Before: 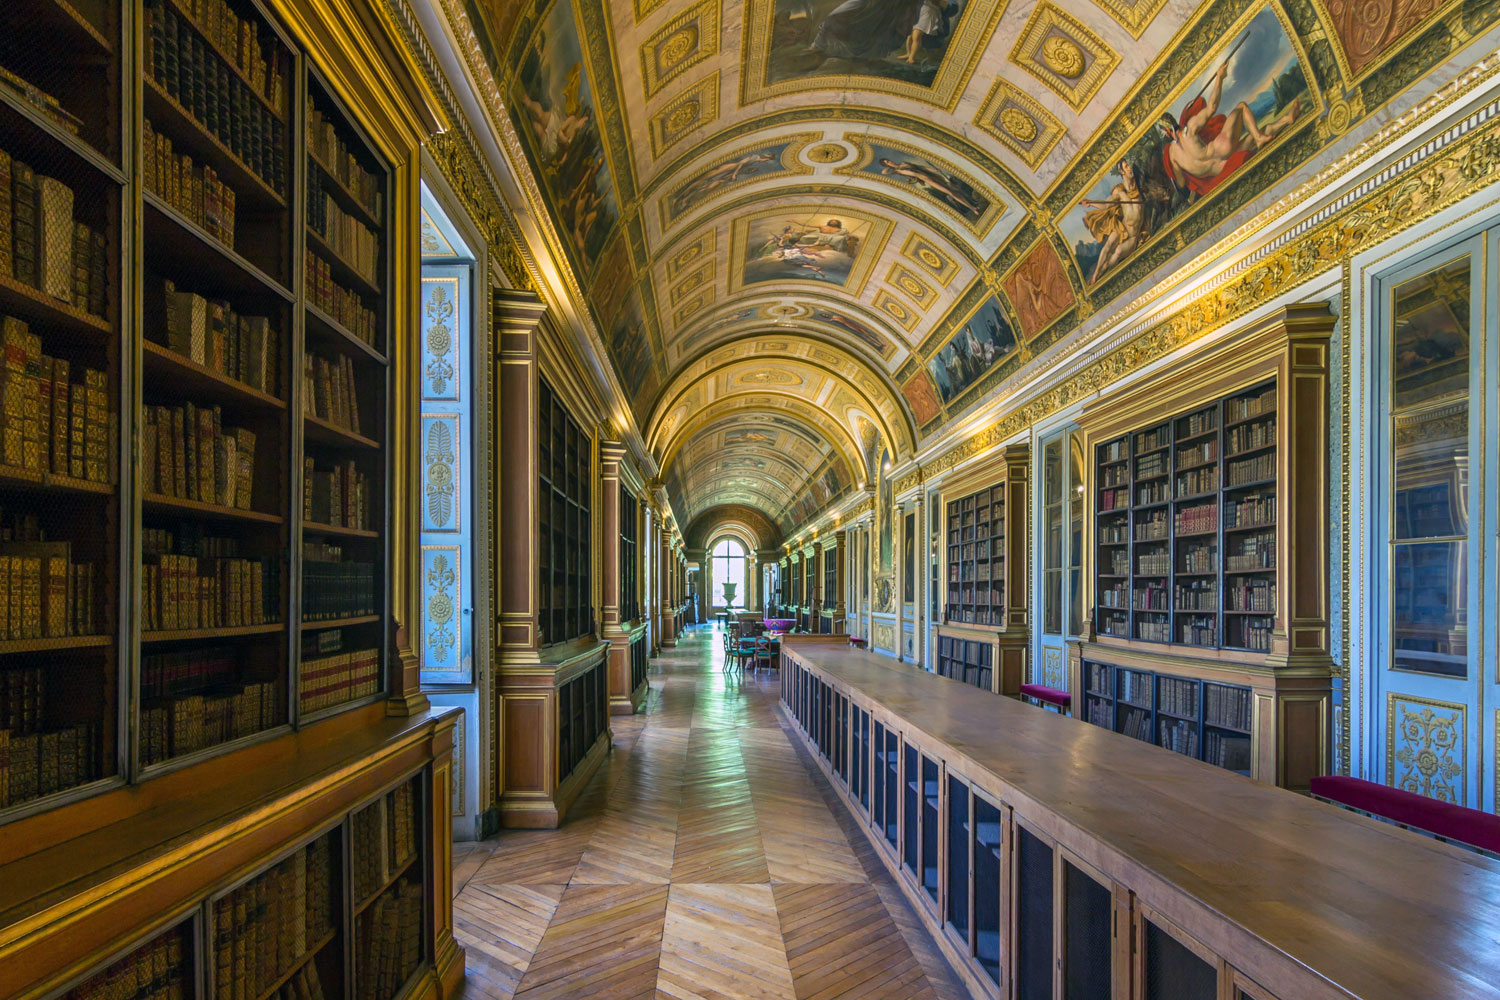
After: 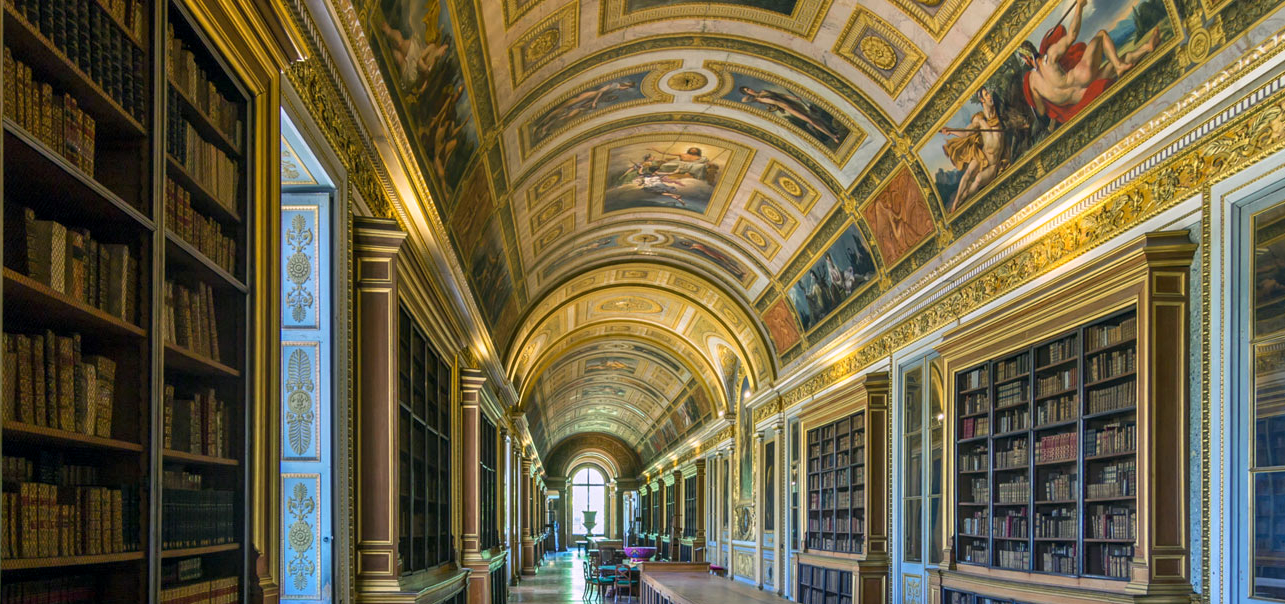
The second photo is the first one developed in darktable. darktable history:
crop and rotate: left 9.345%, top 7.22%, right 4.982%, bottom 32.331%
local contrast: highlights 100%, shadows 100%, detail 120%, midtone range 0.2
color balance: mode lift, gamma, gain (sRGB)
white balance: emerald 1
